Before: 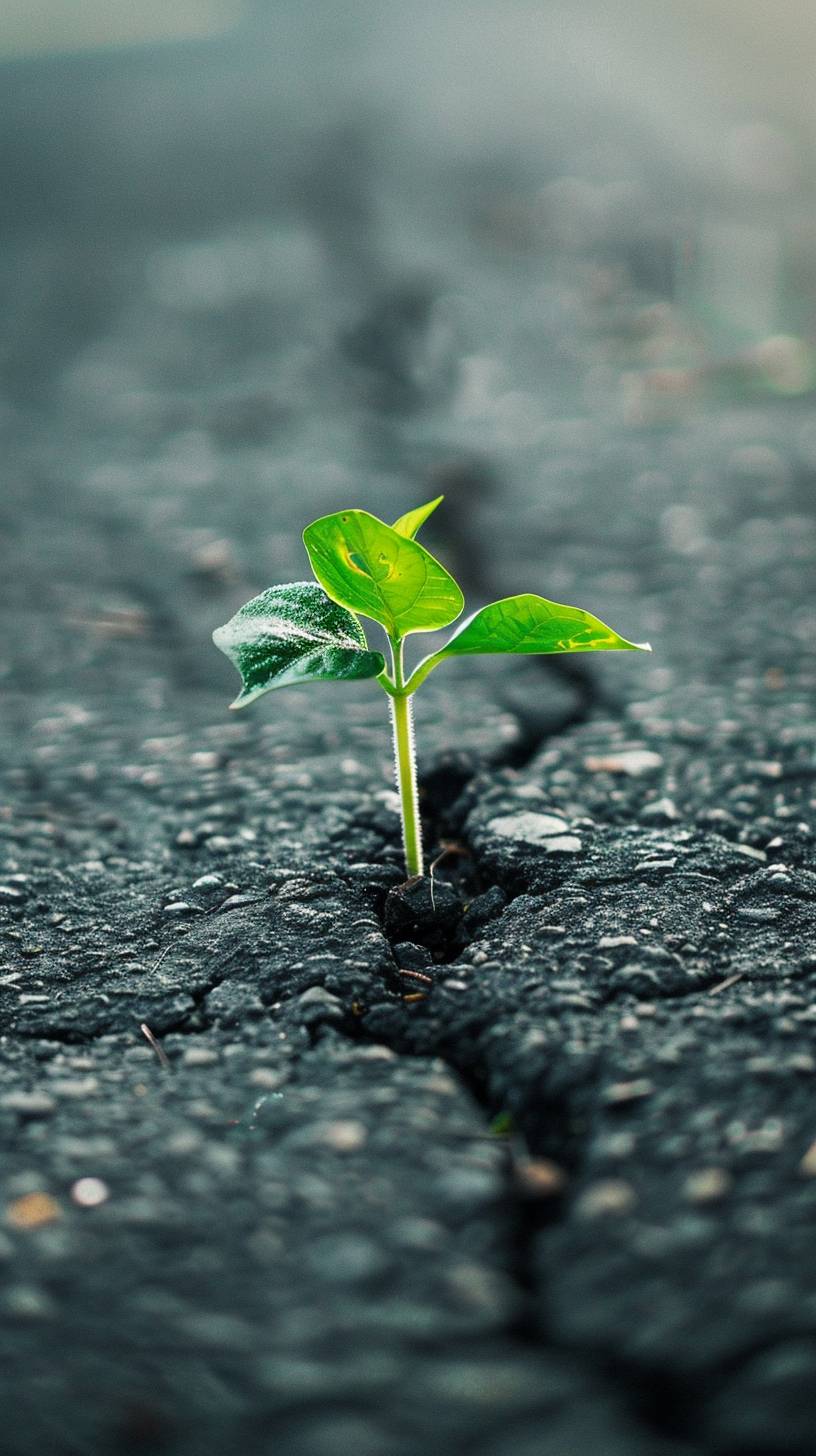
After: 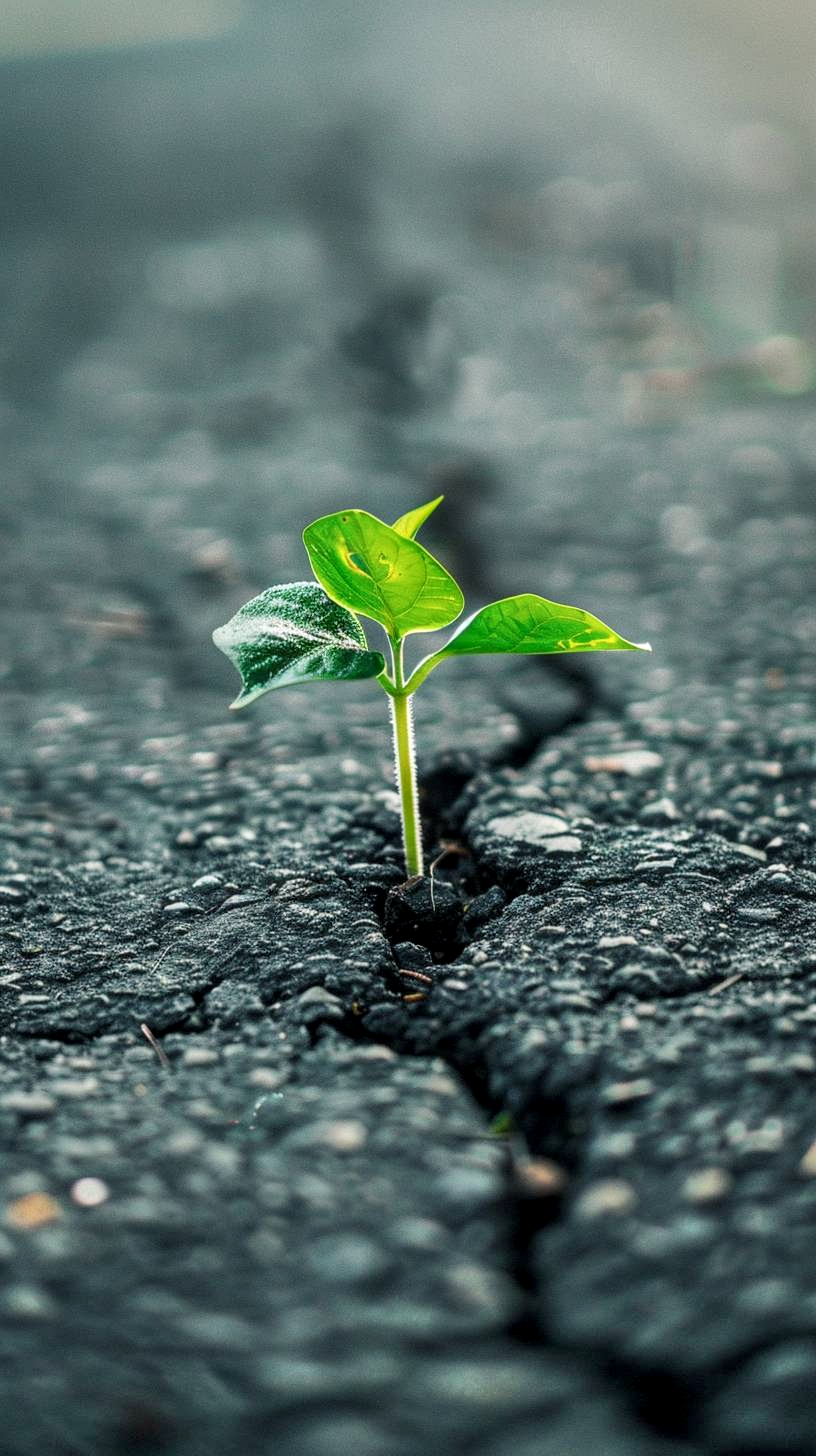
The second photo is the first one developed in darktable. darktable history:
shadows and highlights: shadows 49, highlights -41, soften with gaussian
local contrast: on, module defaults
